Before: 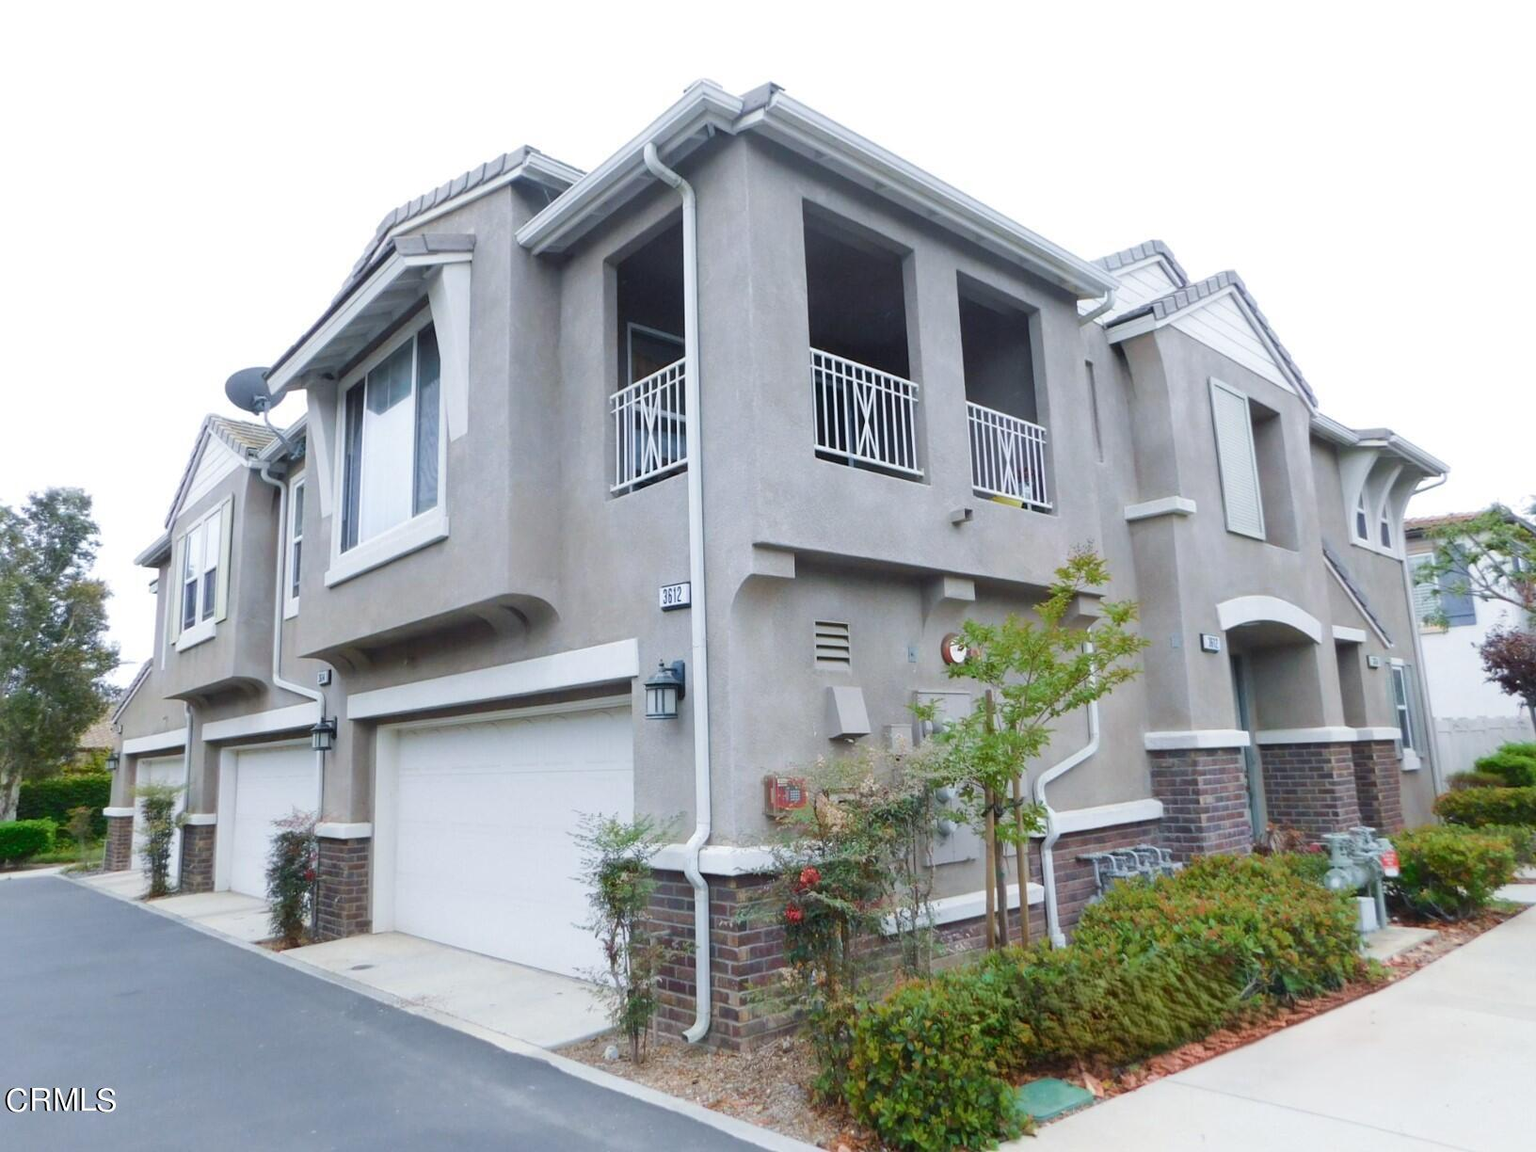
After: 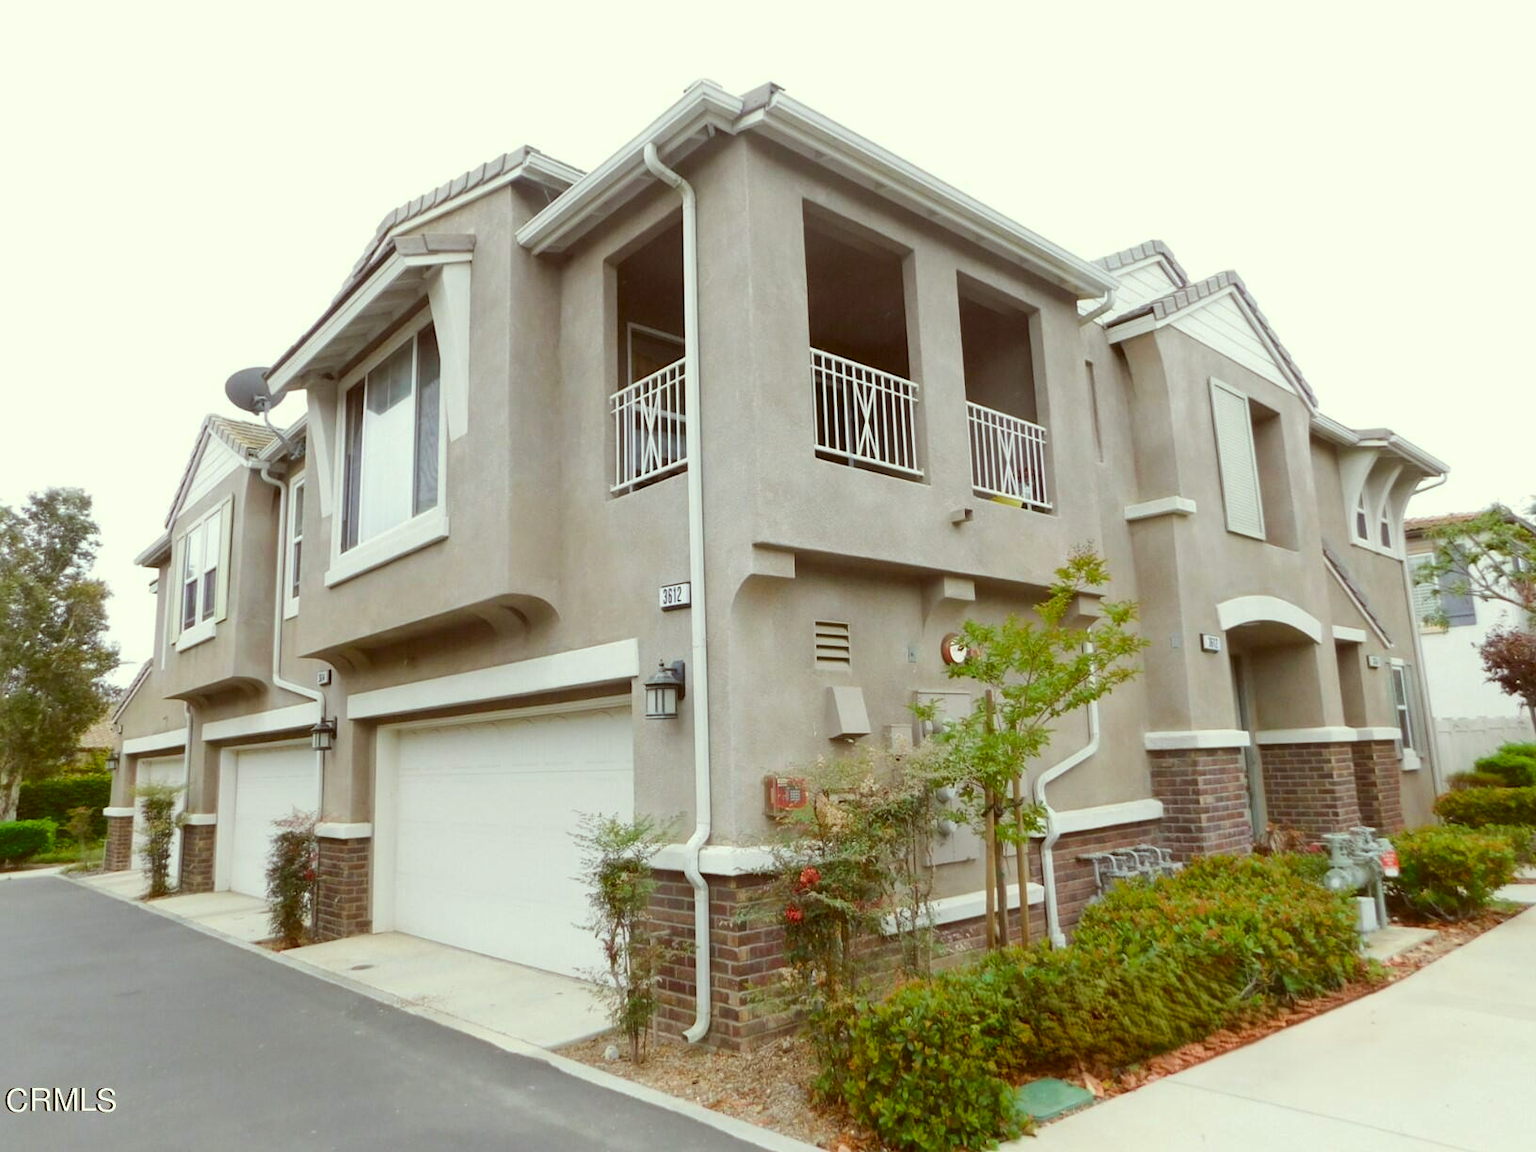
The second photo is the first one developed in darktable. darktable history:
color correction: highlights a* -5.94, highlights b* 9.48, shadows a* 10.12, shadows b* 23.94
haze removal: compatibility mode true, adaptive false
